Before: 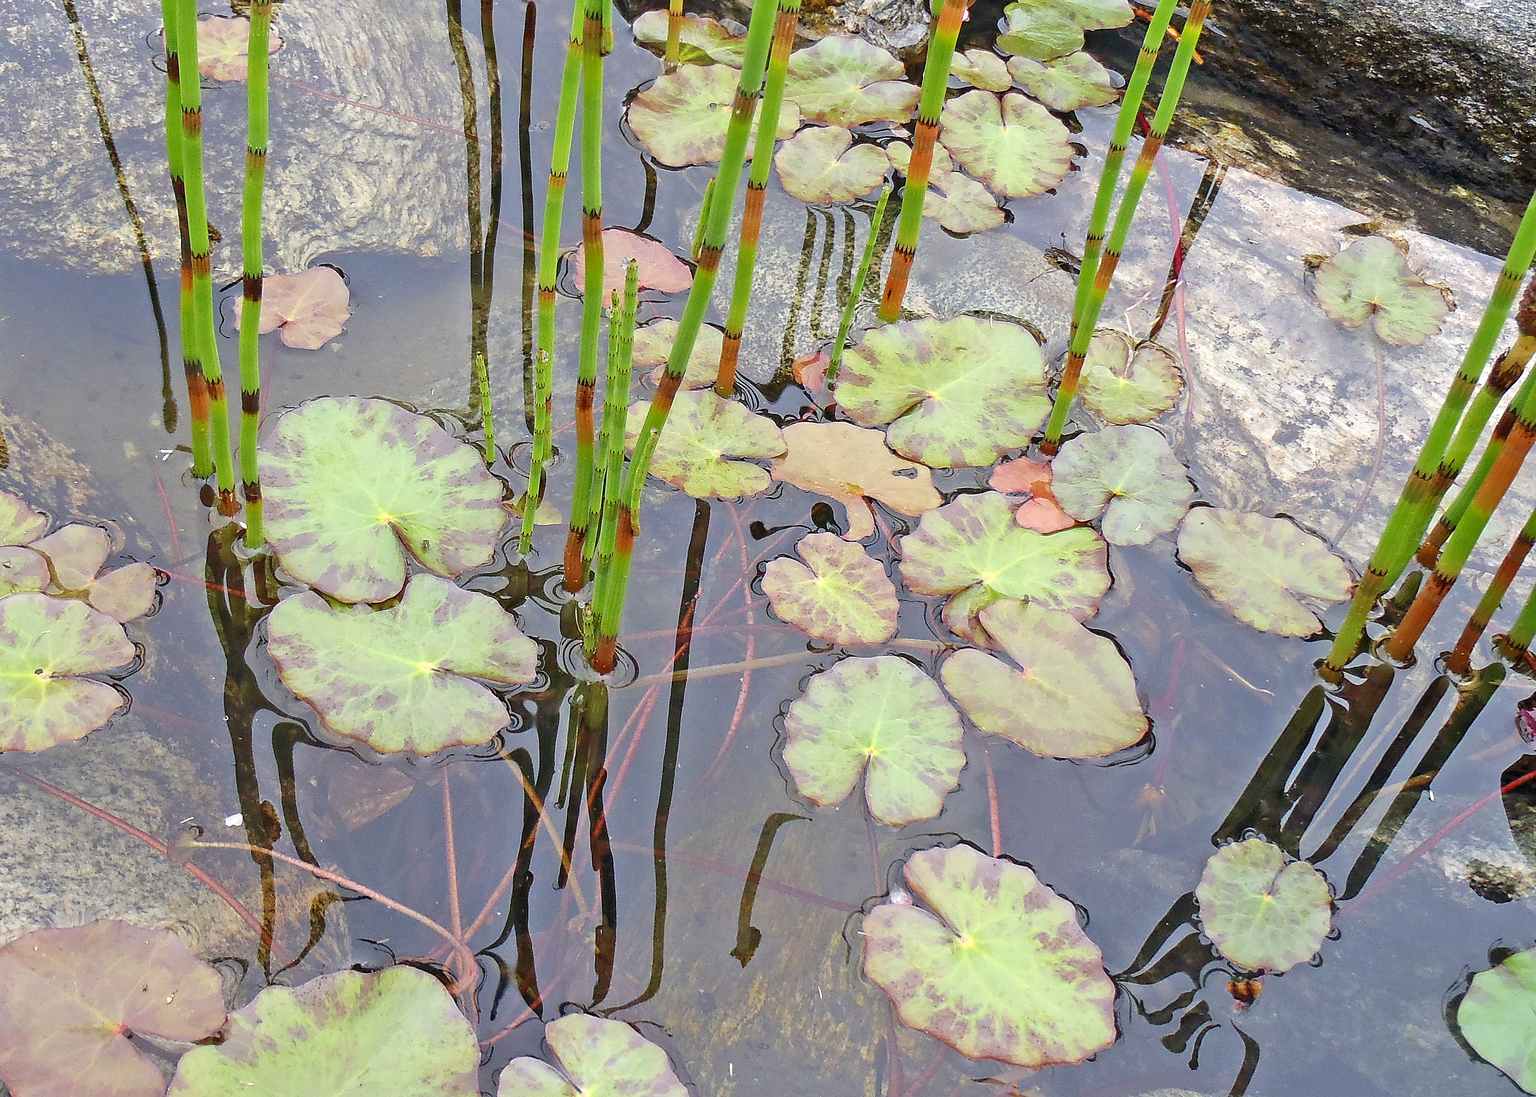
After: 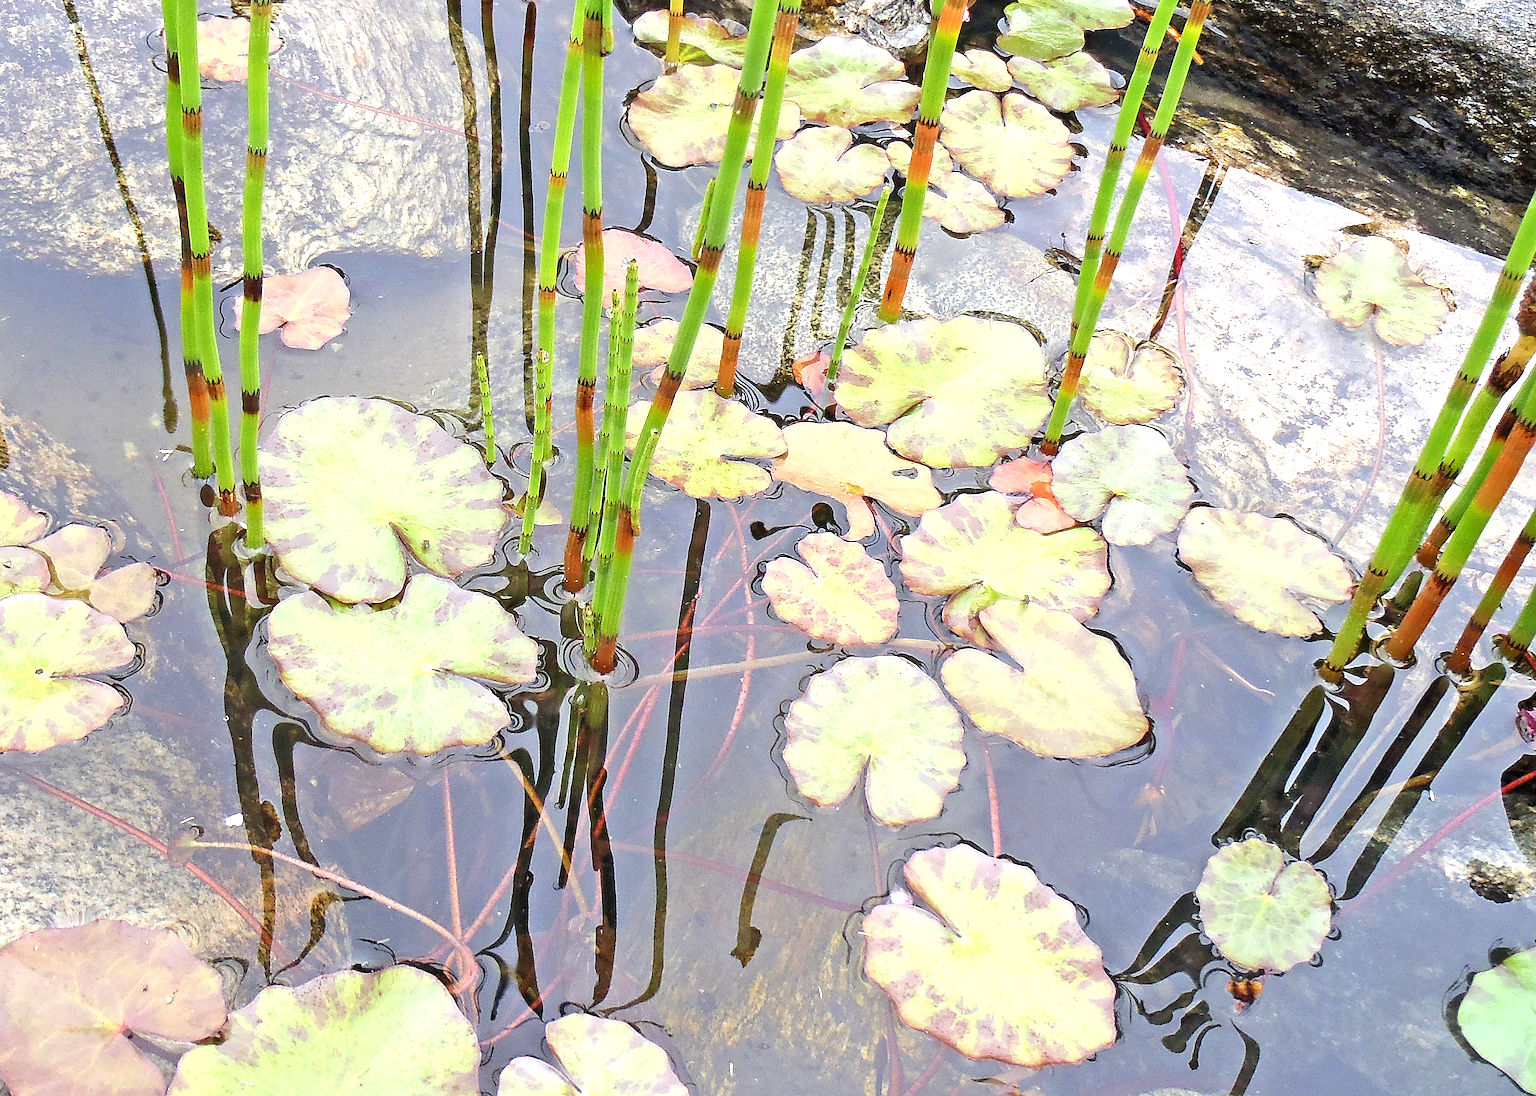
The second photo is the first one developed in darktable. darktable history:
tone equalizer: -8 EV -0.756 EV, -7 EV -0.737 EV, -6 EV -0.601 EV, -5 EV -0.42 EV, -3 EV 0.399 EV, -2 EV 0.6 EV, -1 EV 0.698 EV, +0 EV 0.74 EV
